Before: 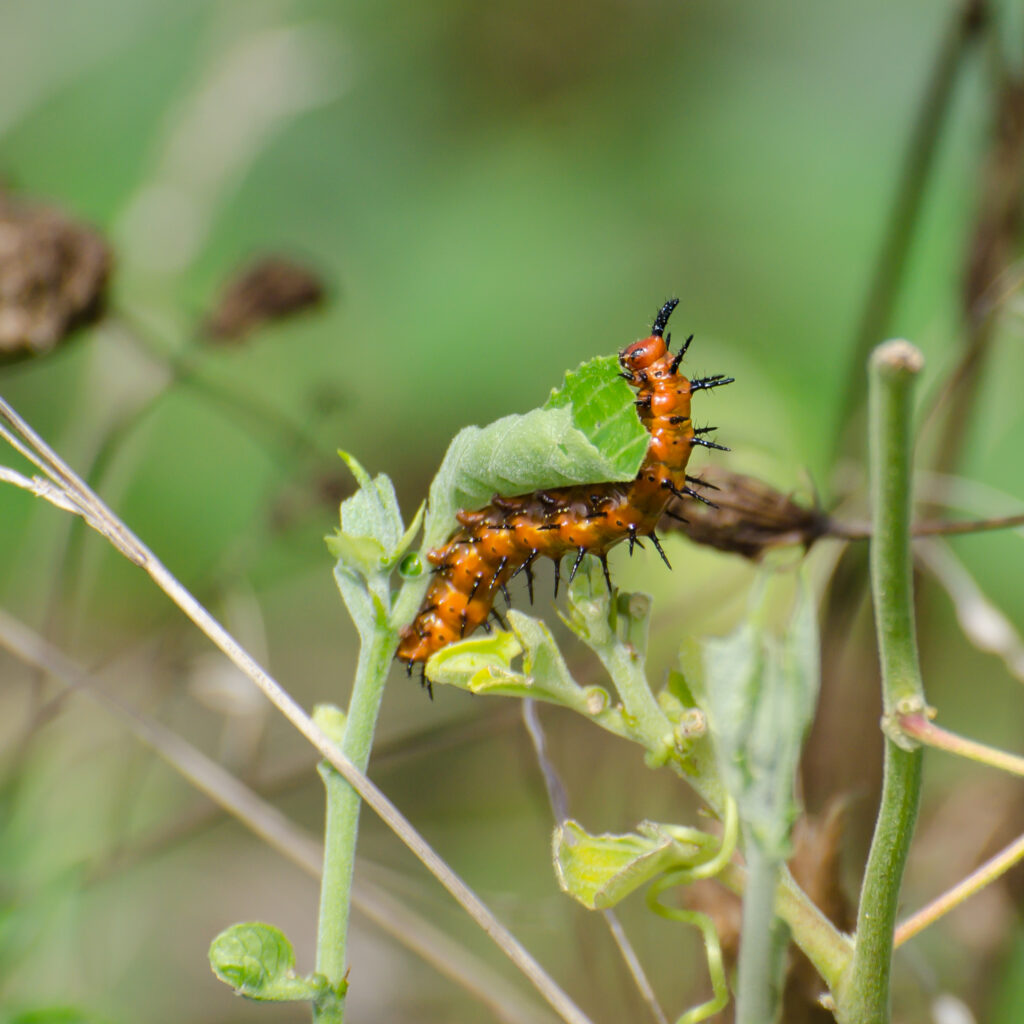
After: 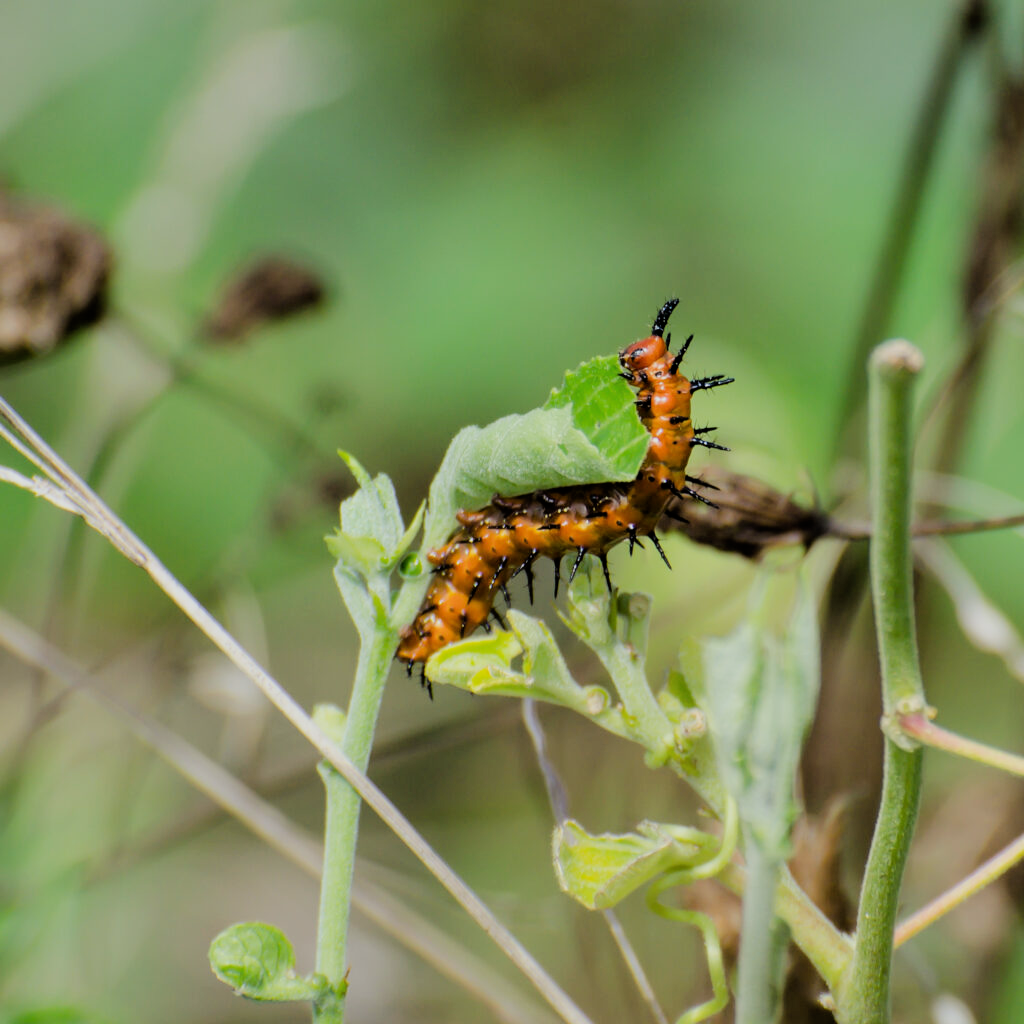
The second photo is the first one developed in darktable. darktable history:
white balance: red 0.978, blue 0.999
filmic rgb: black relative exposure -5 EV, hardness 2.88, contrast 1.2, highlights saturation mix -30%
